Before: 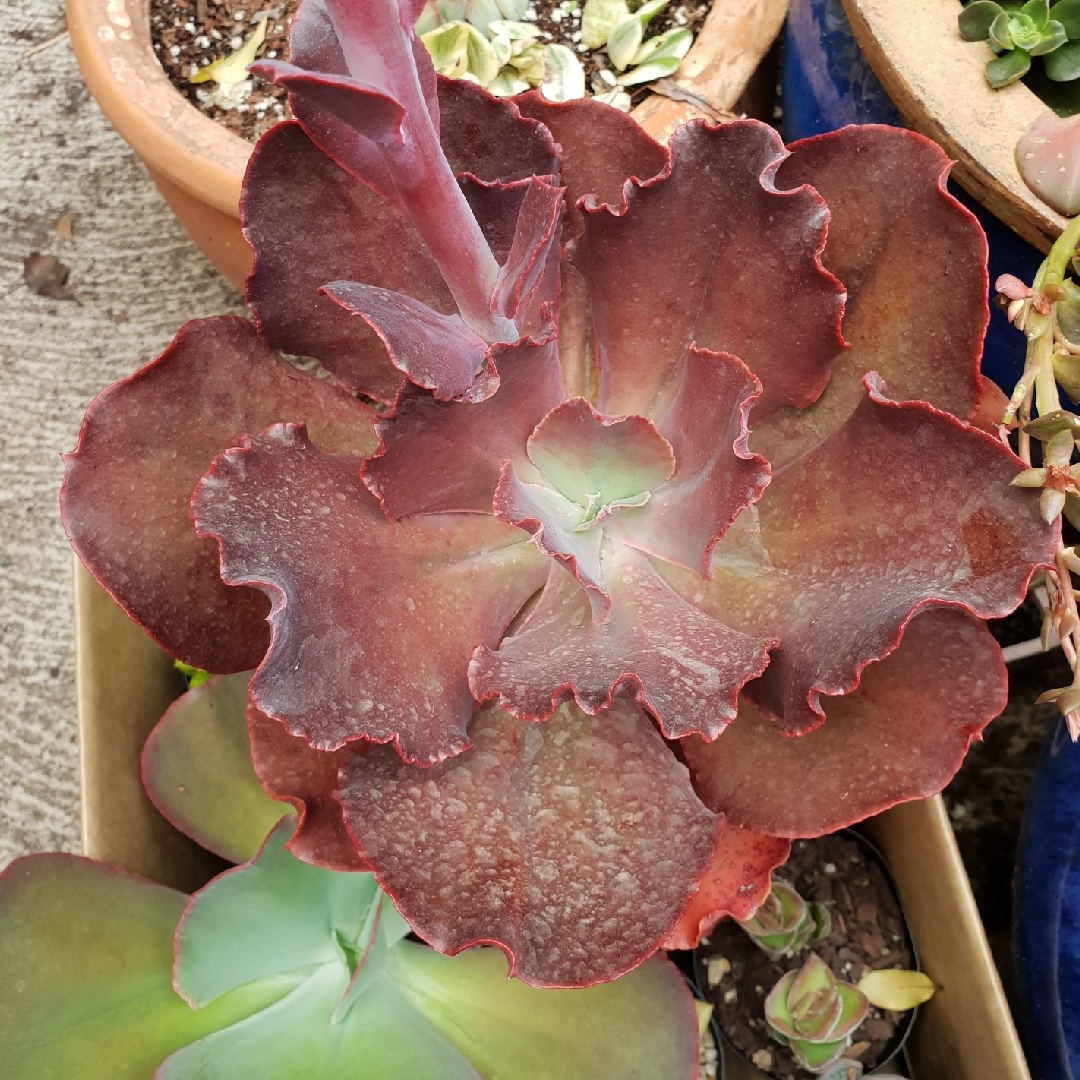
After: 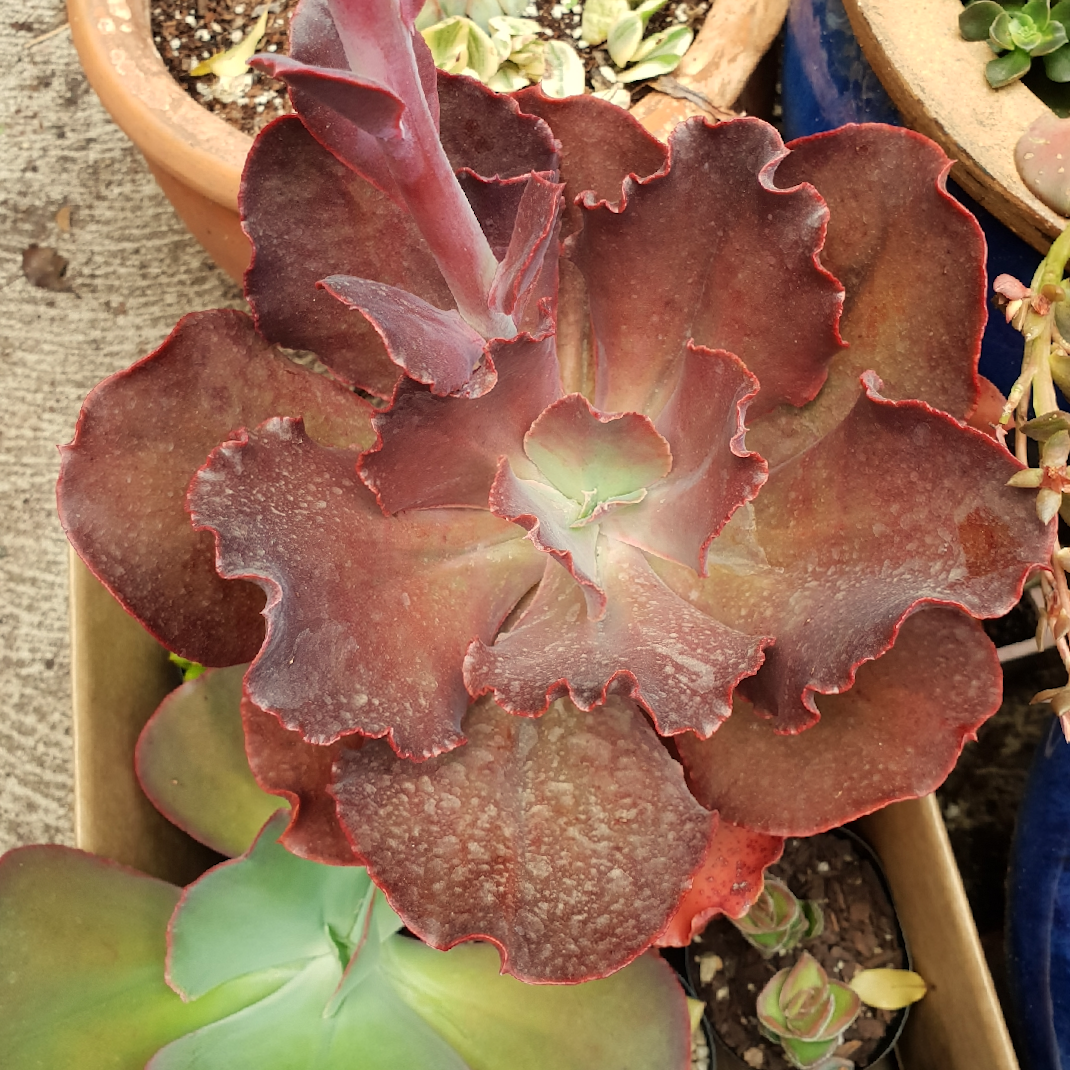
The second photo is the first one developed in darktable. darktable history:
white balance: red 1.029, blue 0.92
tone equalizer: on, module defaults
crop and rotate: angle -0.5°
